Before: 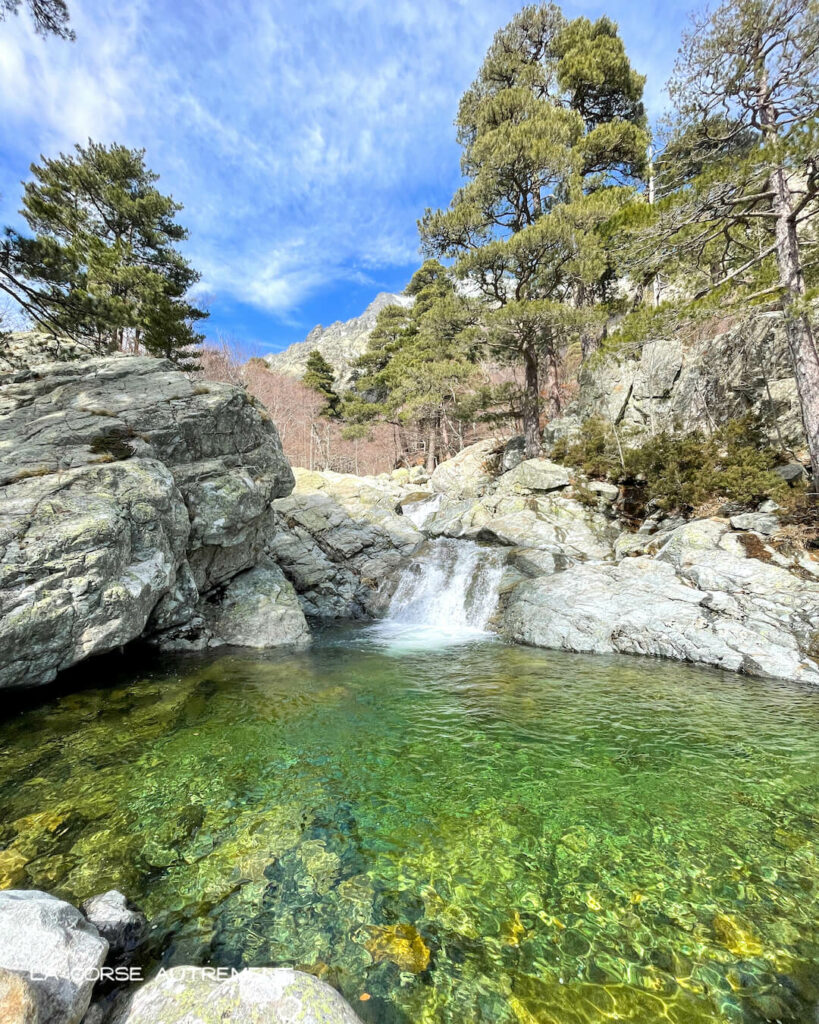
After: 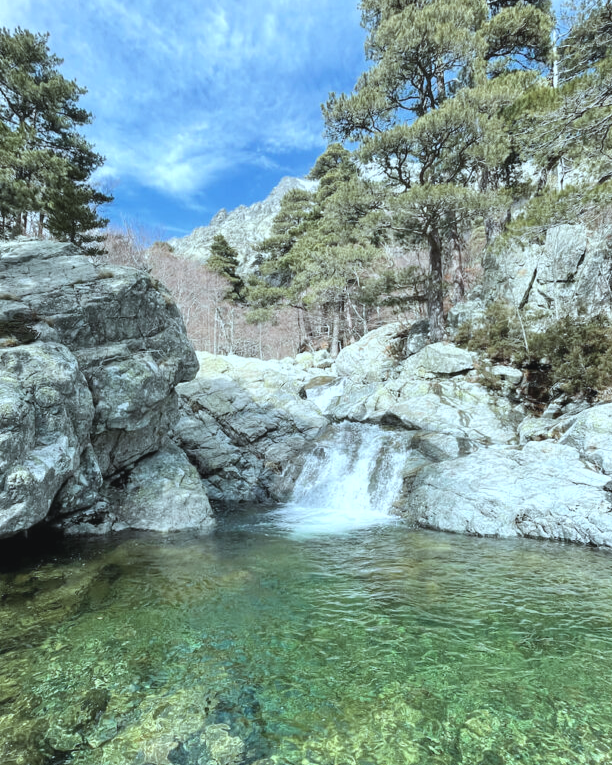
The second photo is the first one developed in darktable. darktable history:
crop and rotate: left 11.831%, top 11.346%, right 13.429%, bottom 13.899%
exposure: black level correction -0.005, exposure 0.054 EV, compensate highlight preservation false
color correction: highlights a* -12.64, highlights b* -18.1, saturation 0.7
